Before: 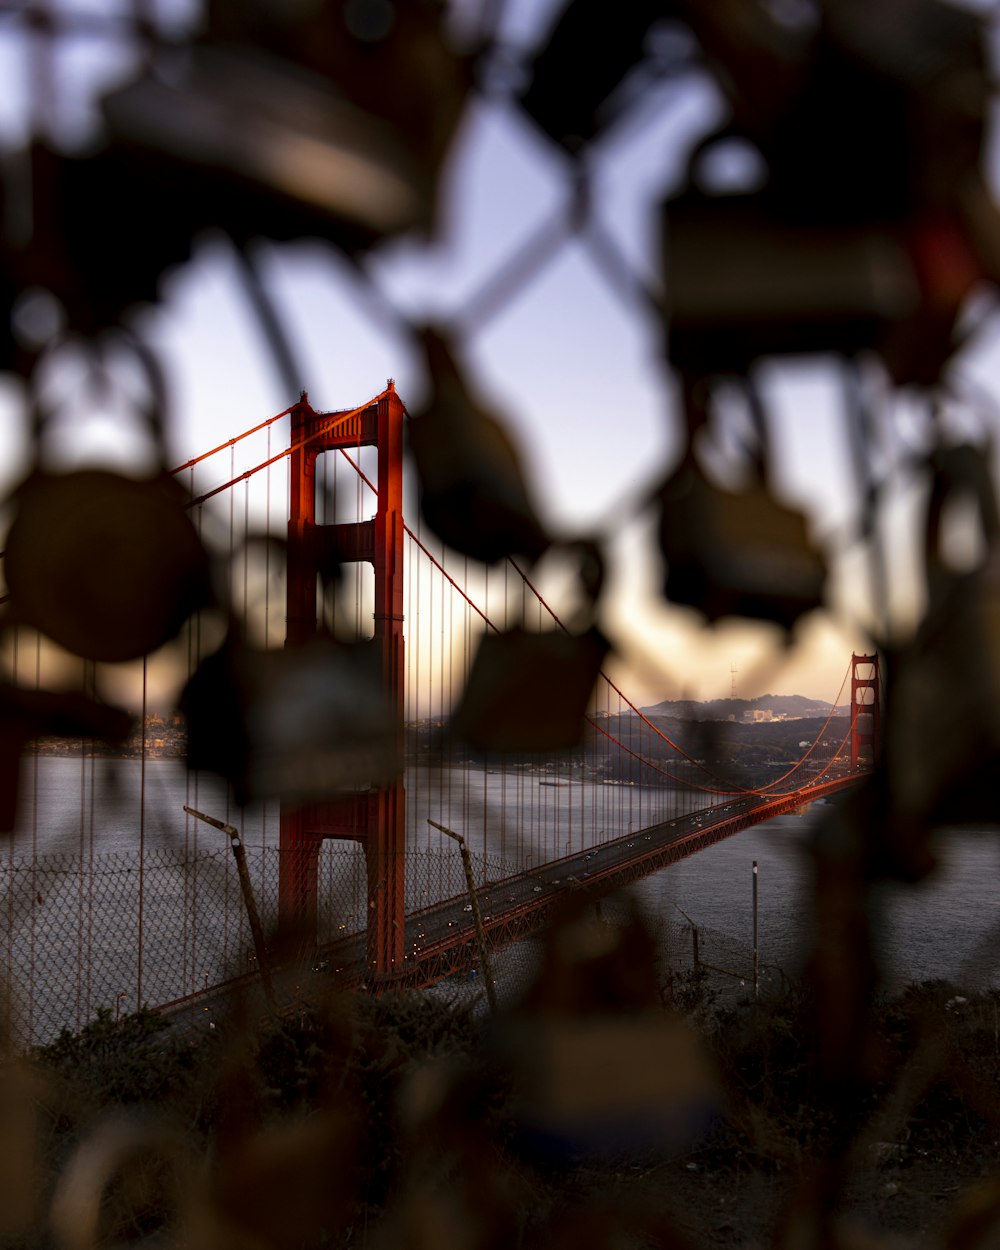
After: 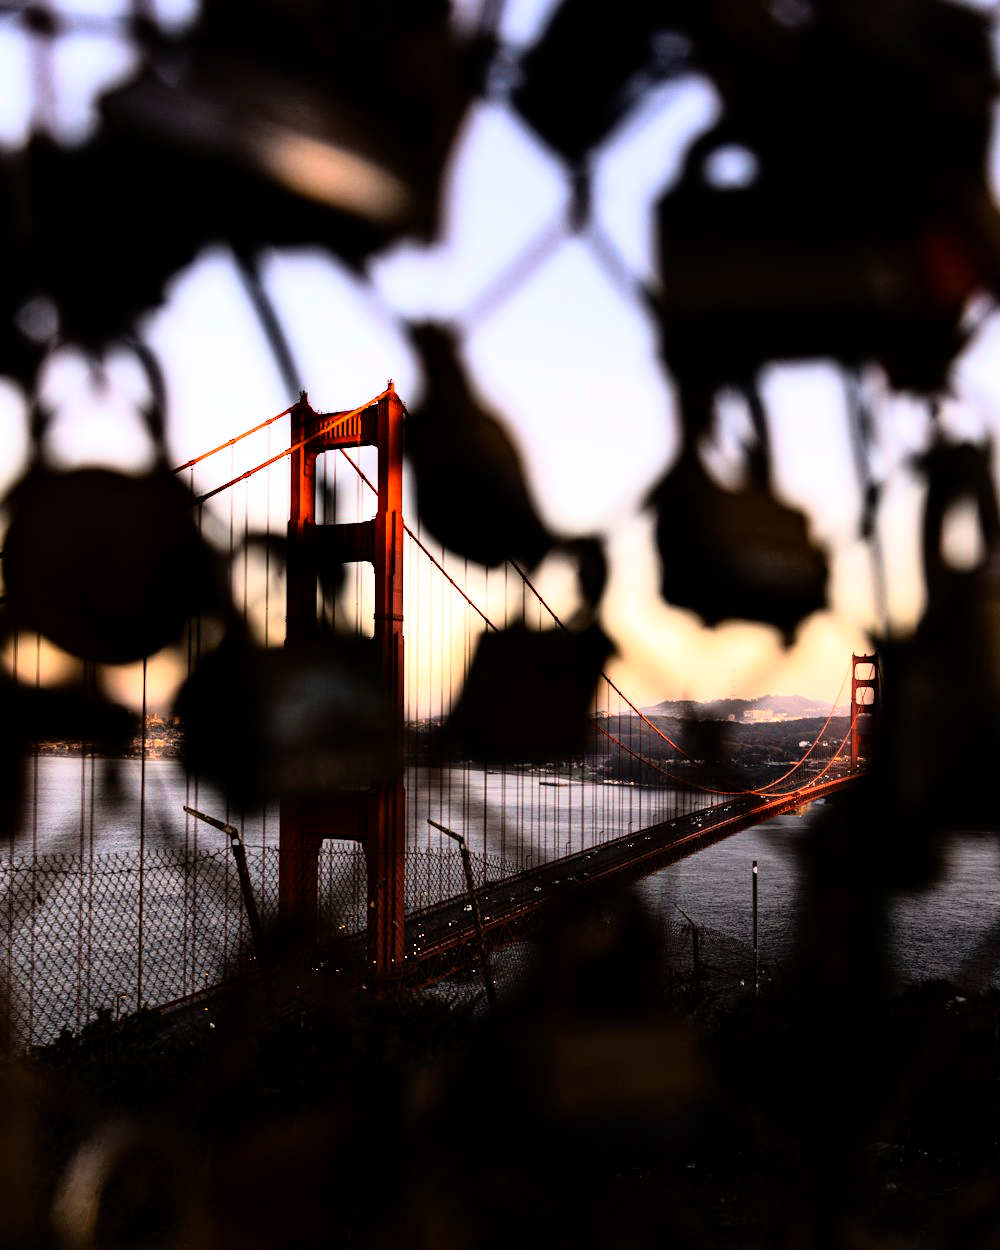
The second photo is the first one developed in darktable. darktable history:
color contrast: green-magenta contrast 0.96
rgb curve: curves: ch0 [(0, 0) (0.21, 0.15) (0.24, 0.21) (0.5, 0.75) (0.75, 0.96) (0.89, 0.99) (1, 1)]; ch1 [(0, 0.02) (0.21, 0.13) (0.25, 0.2) (0.5, 0.67) (0.75, 0.9) (0.89, 0.97) (1, 1)]; ch2 [(0, 0.02) (0.21, 0.13) (0.25, 0.2) (0.5, 0.67) (0.75, 0.9) (0.89, 0.97) (1, 1)], compensate middle gray true
